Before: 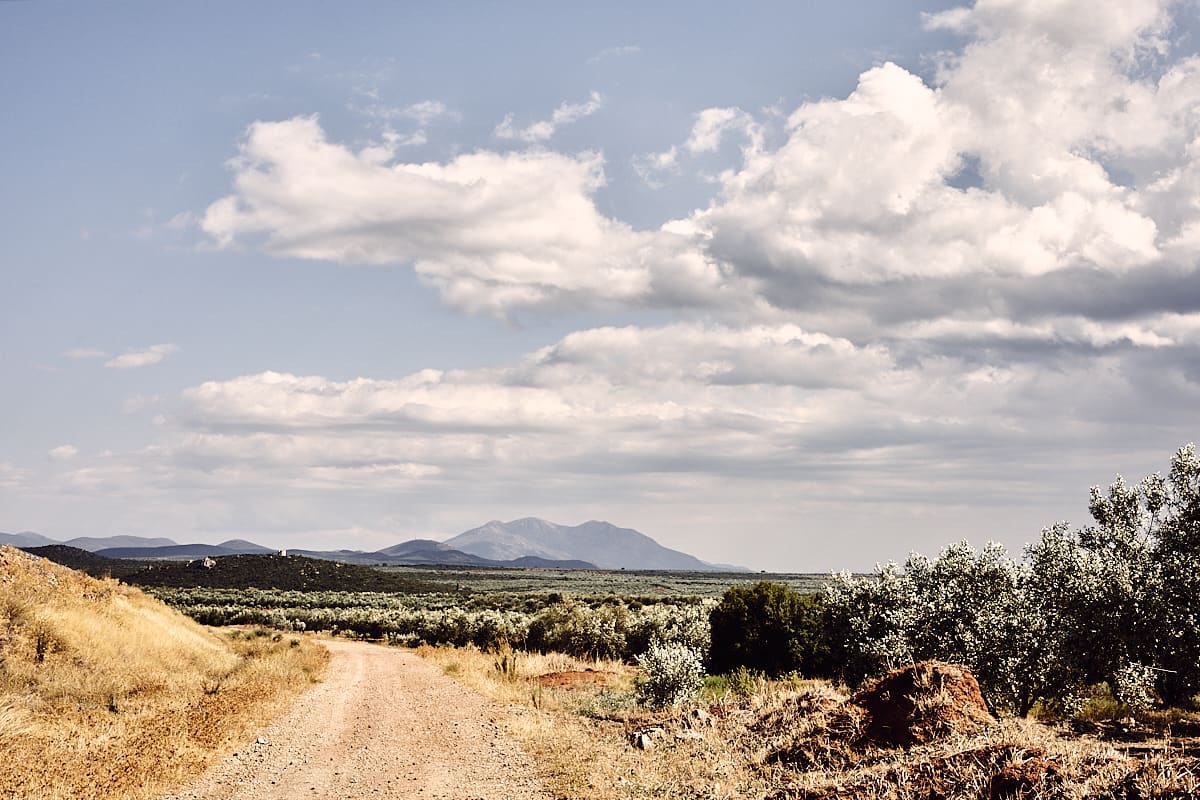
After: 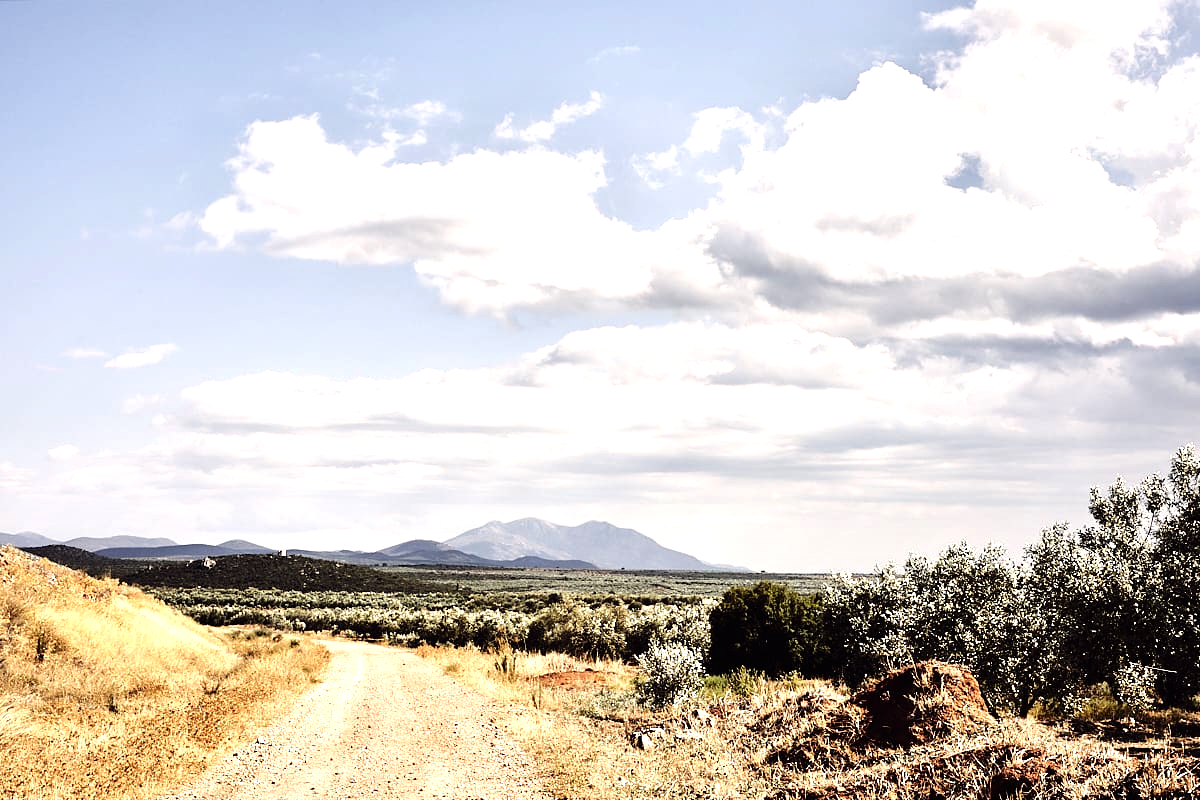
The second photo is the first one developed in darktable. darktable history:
tone equalizer: -8 EV -0.733 EV, -7 EV -0.715 EV, -6 EV -0.612 EV, -5 EV -0.401 EV, -3 EV 0.404 EV, -2 EV 0.6 EV, -1 EV 0.683 EV, +0 EV 0.78 EV, mask exposure compensation -0.498 EV
